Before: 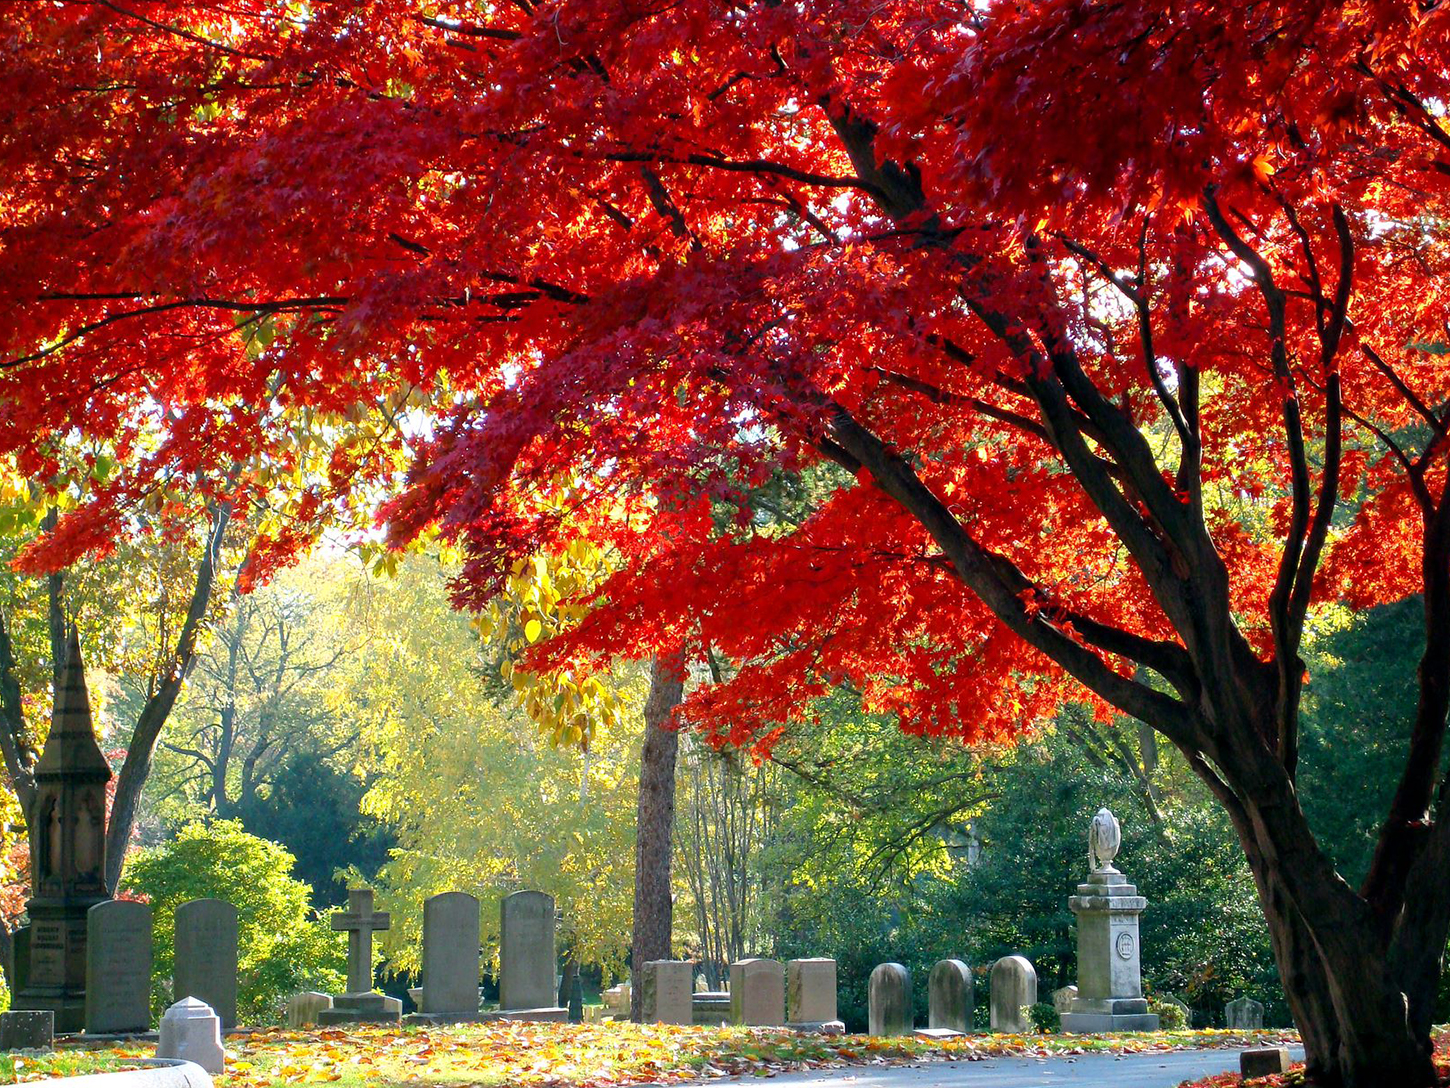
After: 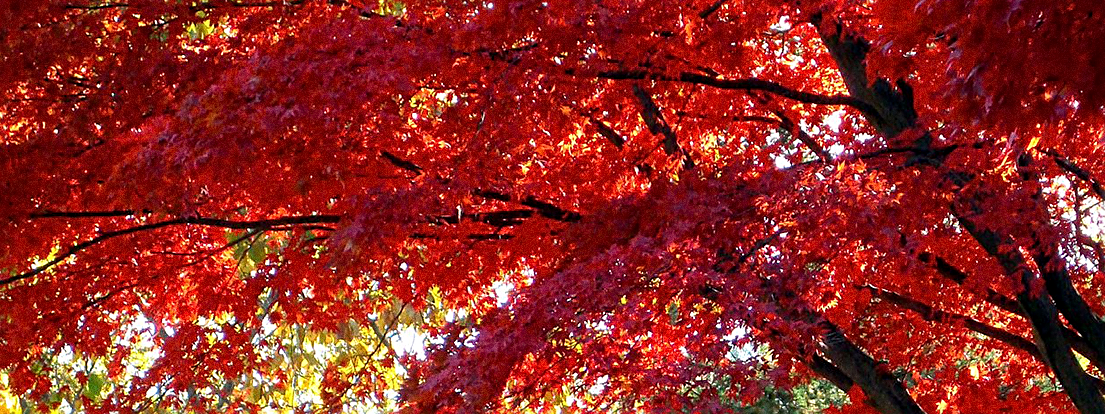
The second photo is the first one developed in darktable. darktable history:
crop: left 0.579%, top 7.627%, right 23.167%, bottom 54.275%
local contrast: highlights 100%, shadows 100%, detail 120%, midtone range 0.2
grain: coarseness 0.09 ISO, strength 40%
sharpen: on, module defaults
color balance: on, module defaults
